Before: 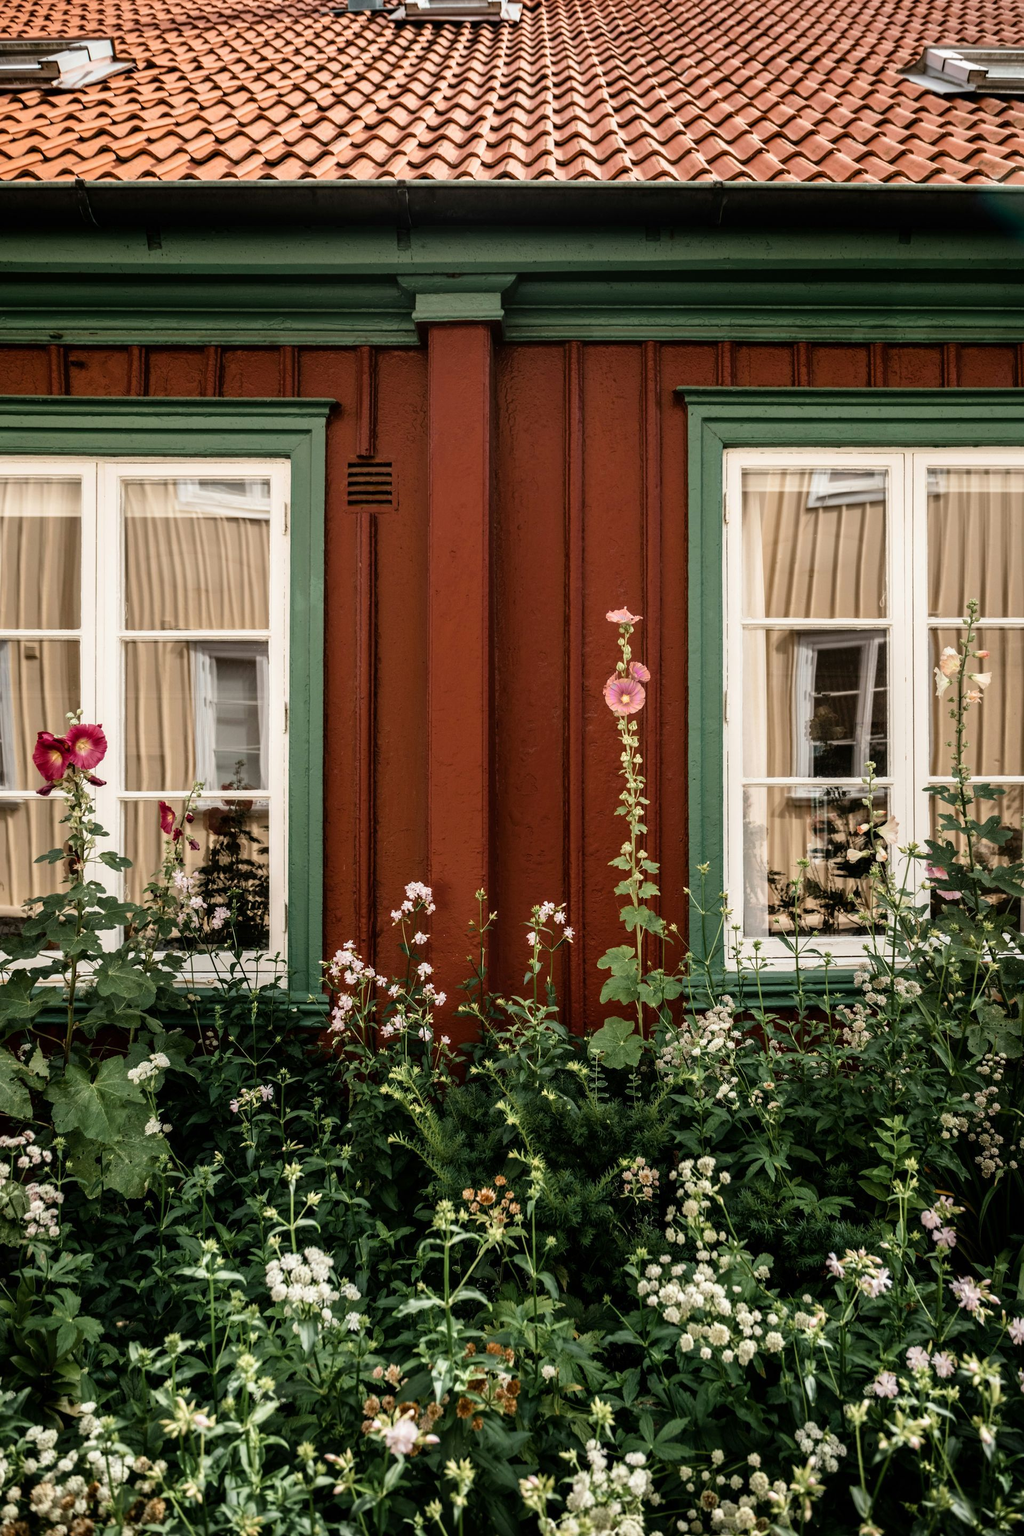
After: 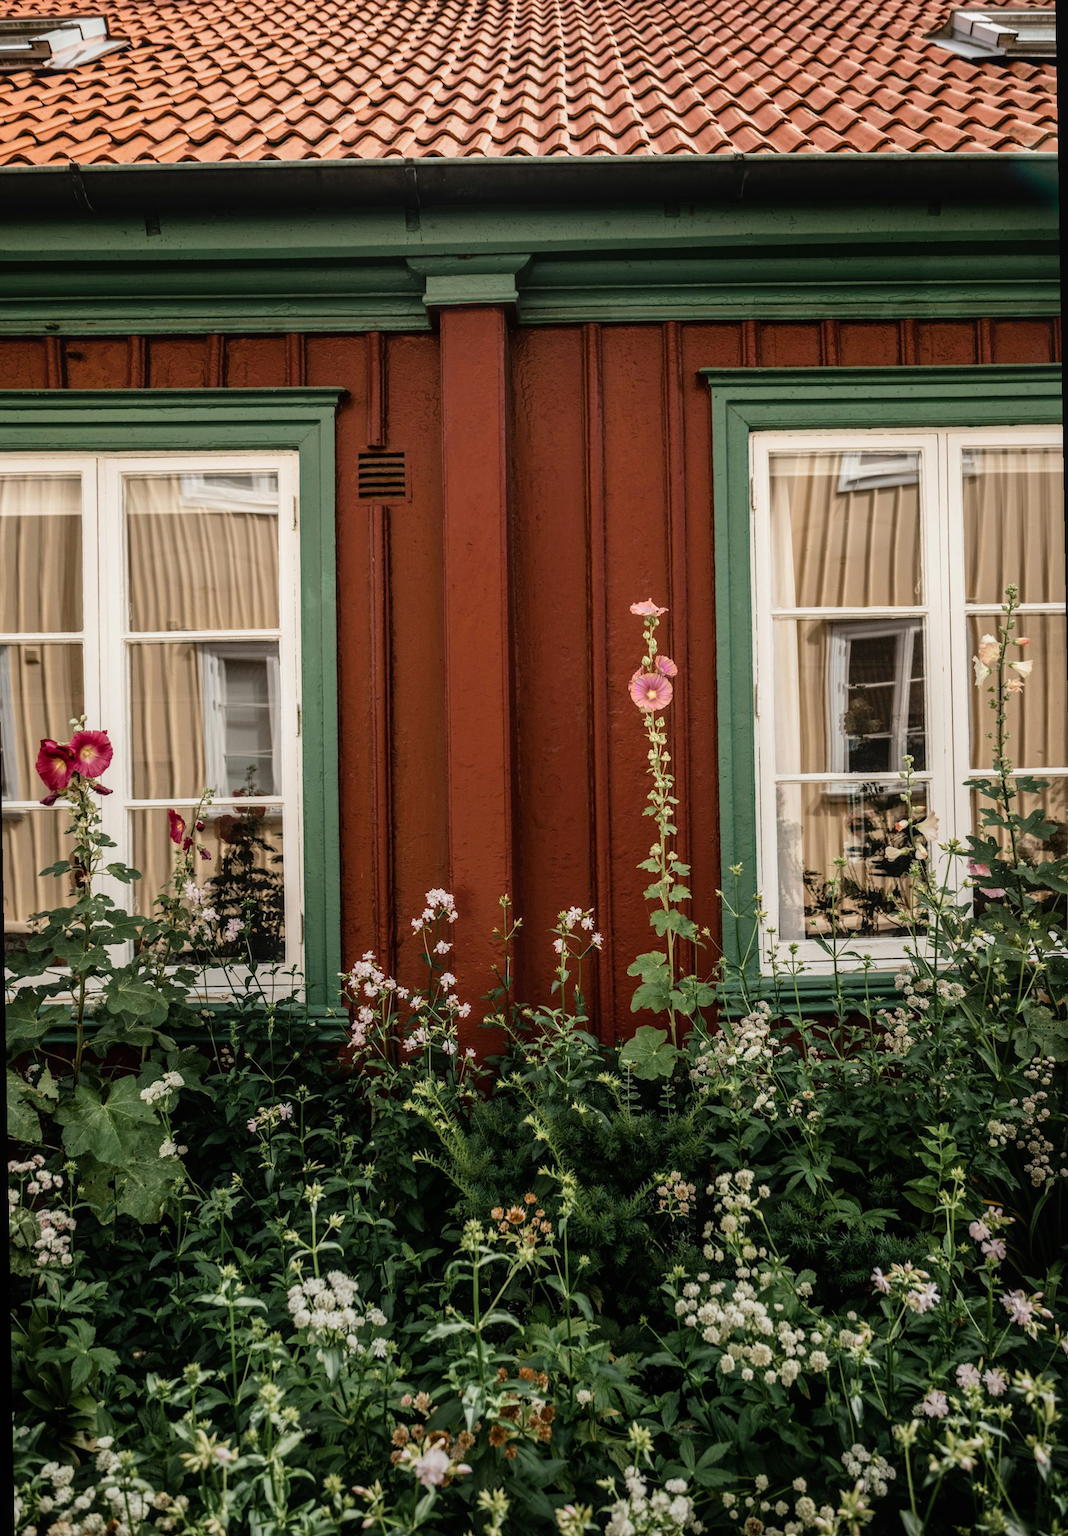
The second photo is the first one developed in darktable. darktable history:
local contrast: detail 110%
rotate and perspective: rotation -1°, crop left 0.011, crop right 0.989, crop top 0.025, crop bottom 0.975
graduated density: rotation -180°, offset 27.42
